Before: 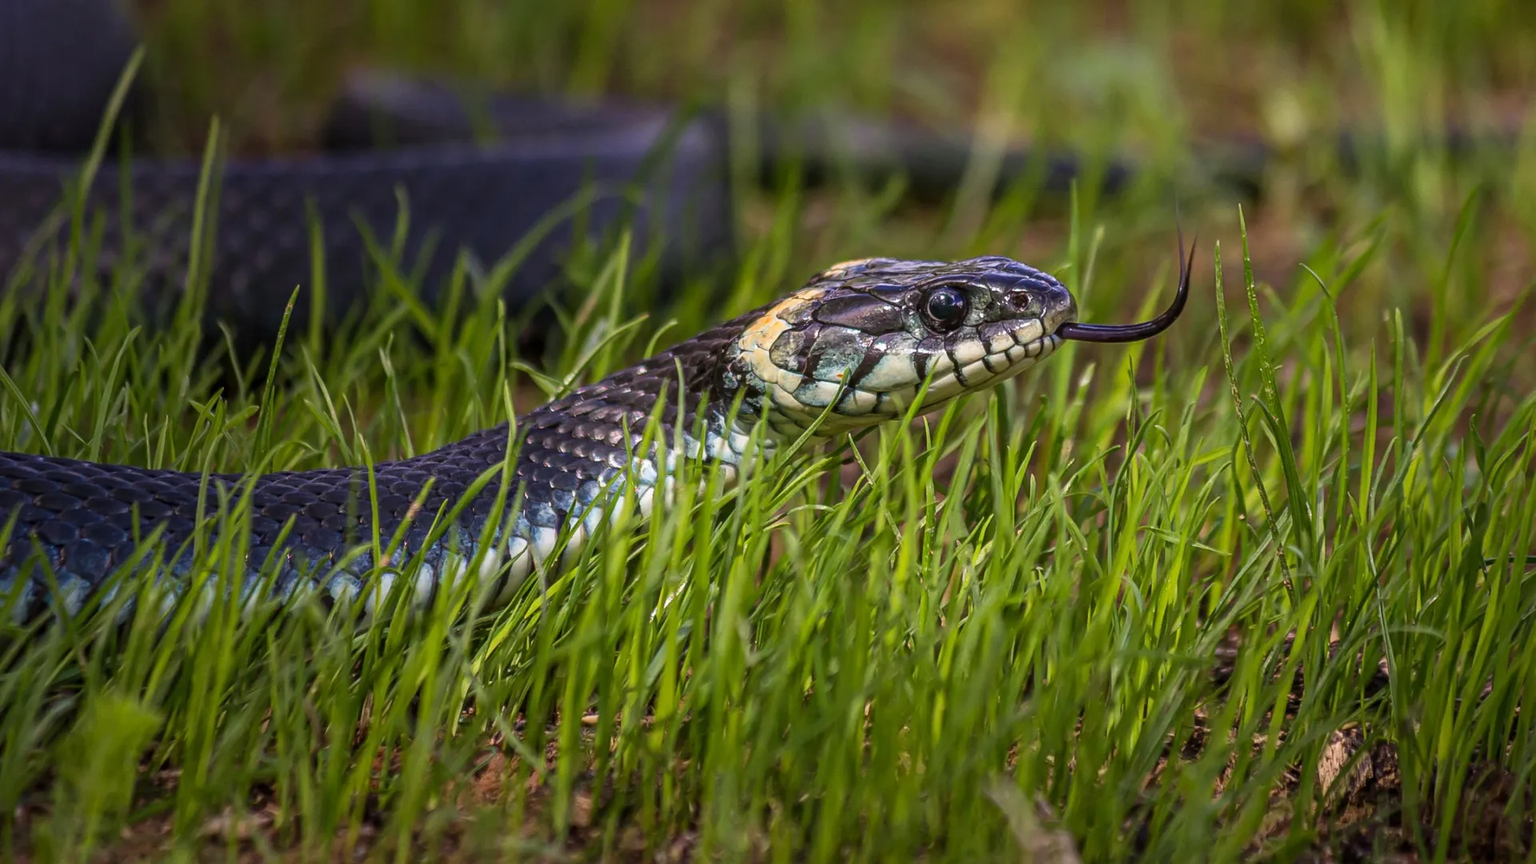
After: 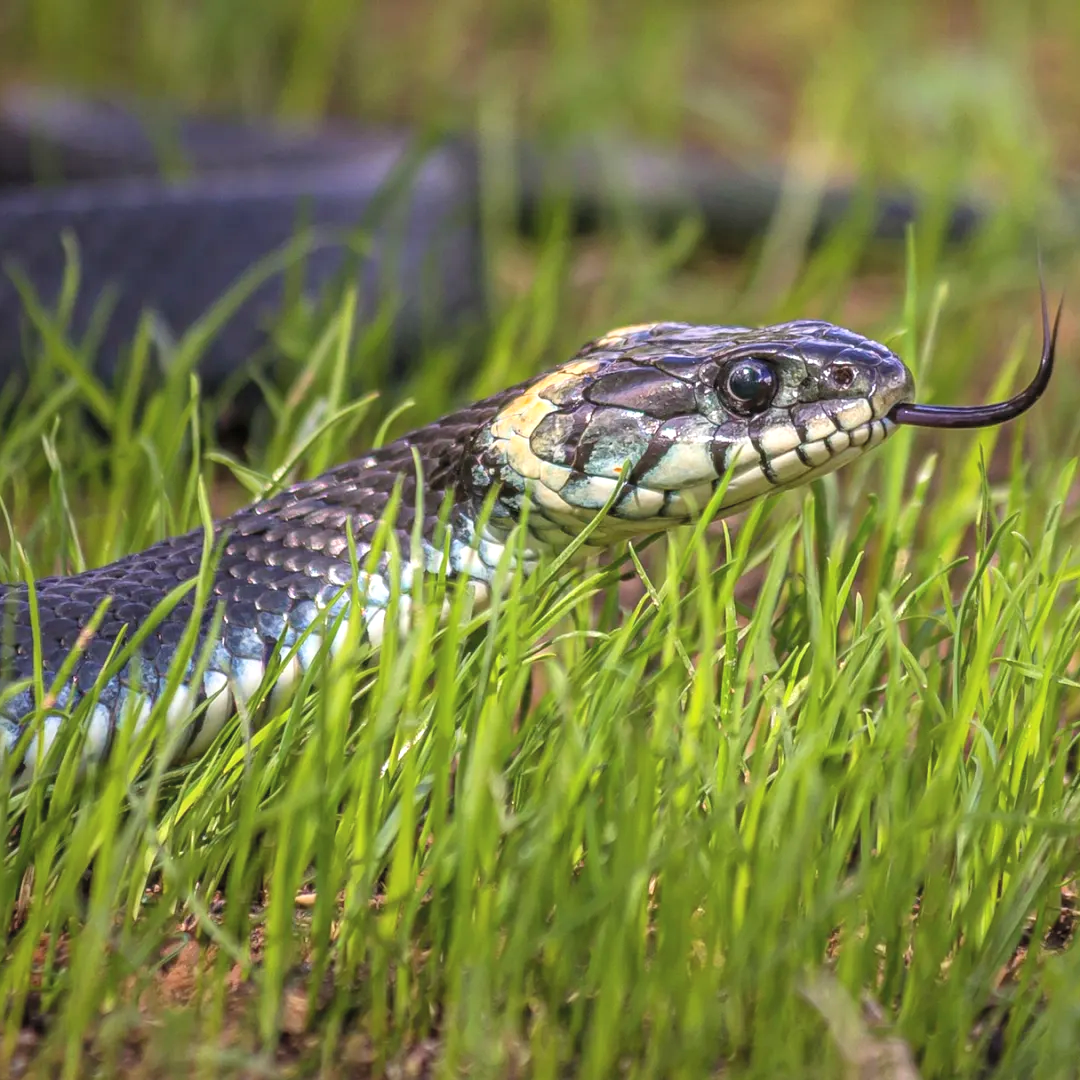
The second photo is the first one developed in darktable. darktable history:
exposure: exposure 0.485 EV, compensate highlight preservation false
contrast brightness saturation: brightness 0.13
crop and rotate: left 22.516%, right 21.234%
